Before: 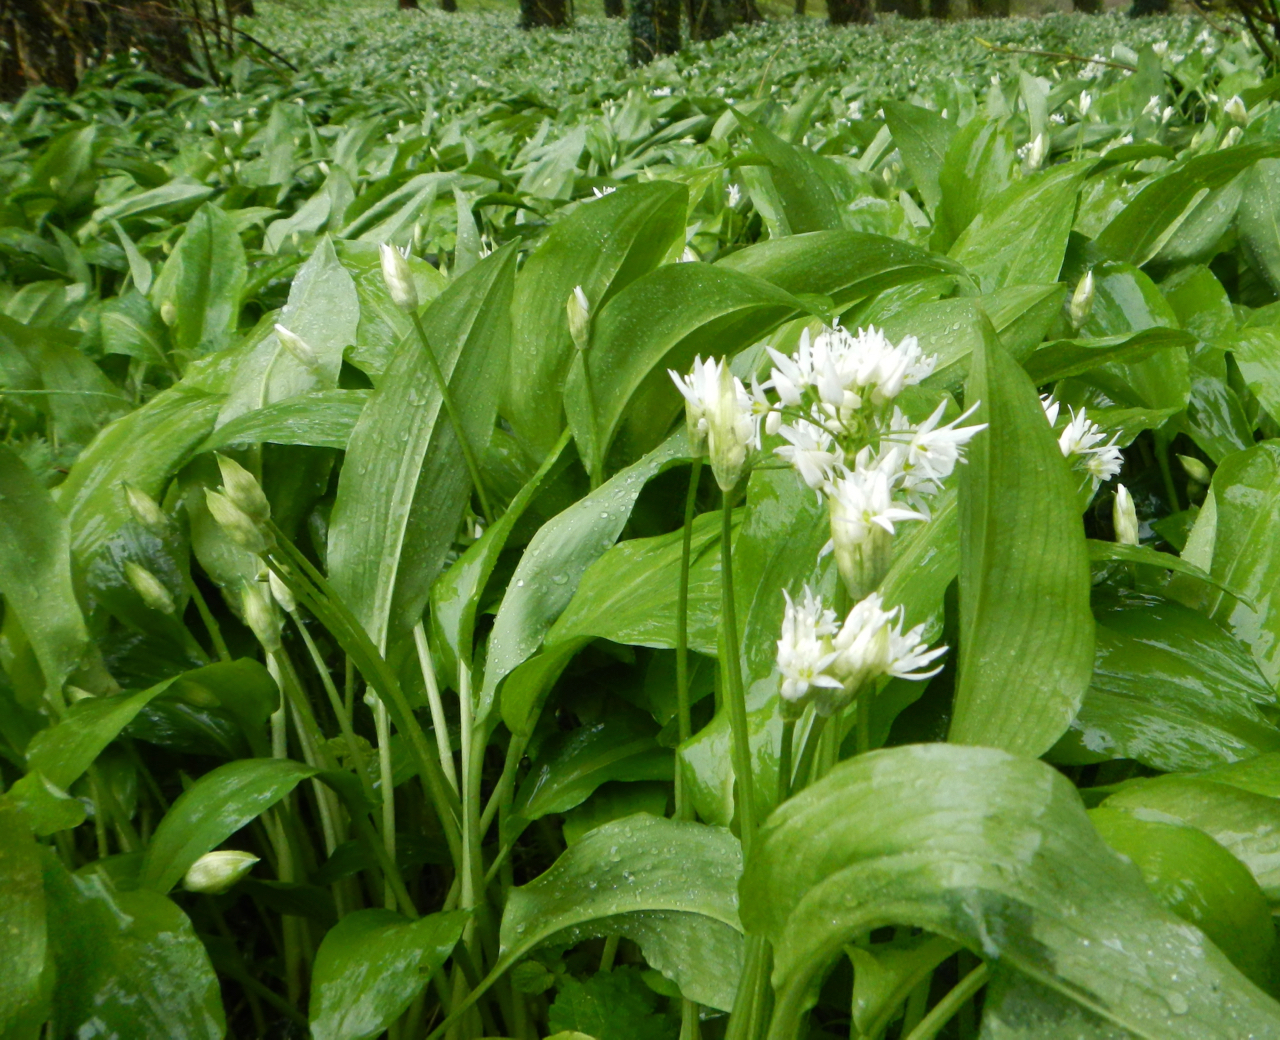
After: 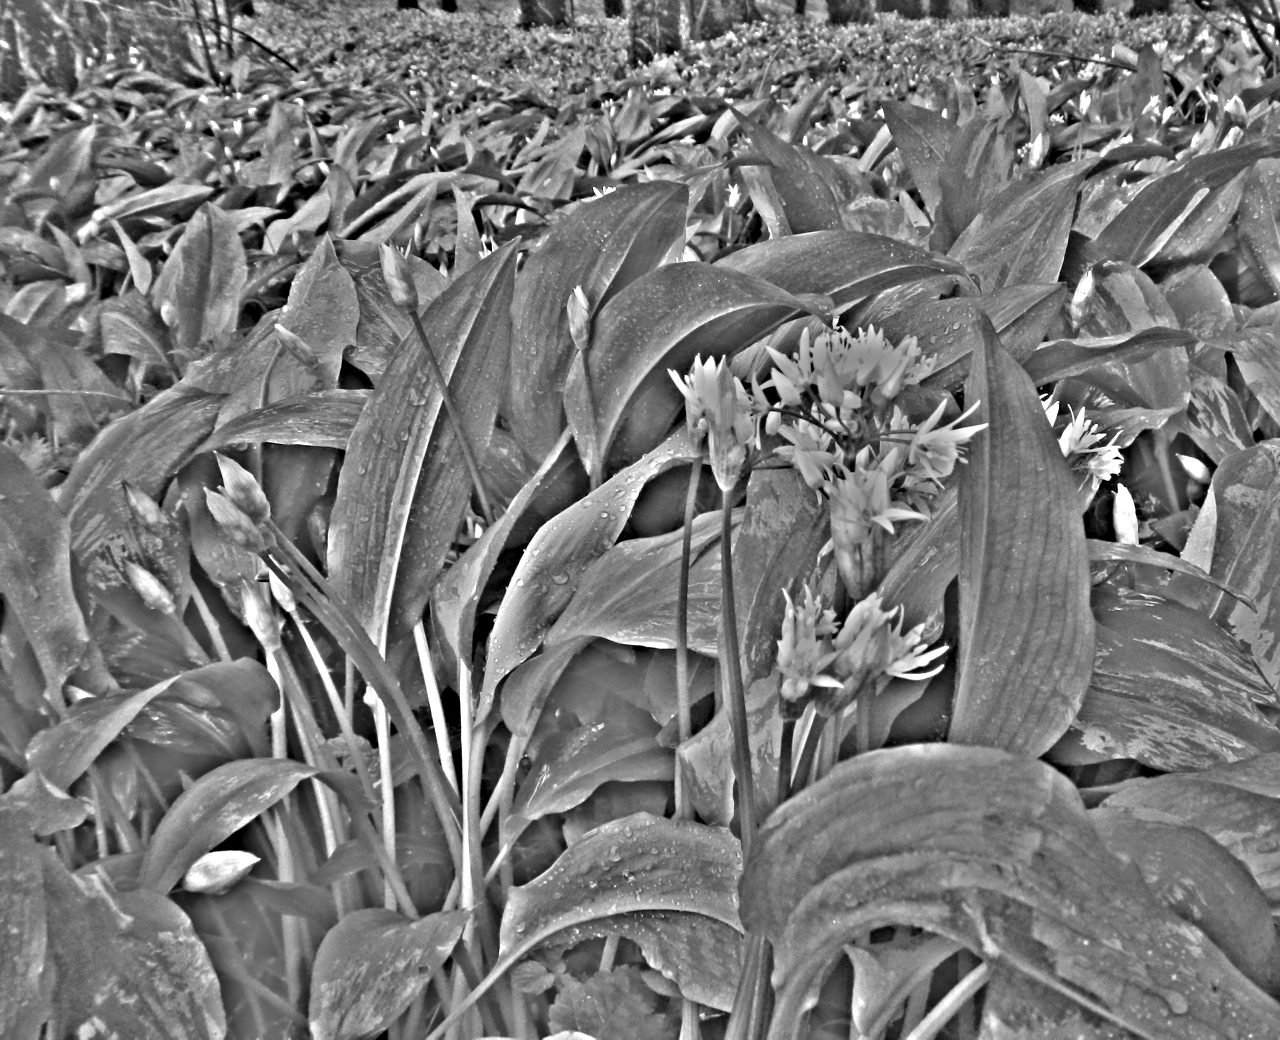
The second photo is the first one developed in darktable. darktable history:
white balance: emerald 1
highpass: on, module defaults
color zones: curves: ch0 [(0, 0.613) (0.01, 0.613) (0.245, 0.448) (0.498, 0.529) (0.642, 0.665) (0.879, 0.777) (0.99, 0.613)]; ch1 [(0, 0) (0.143, 0) (0.286, 0) (0.429, 0) (0.571, 0) (0.714, 0) (0.857, 0)], mix -138.01%
